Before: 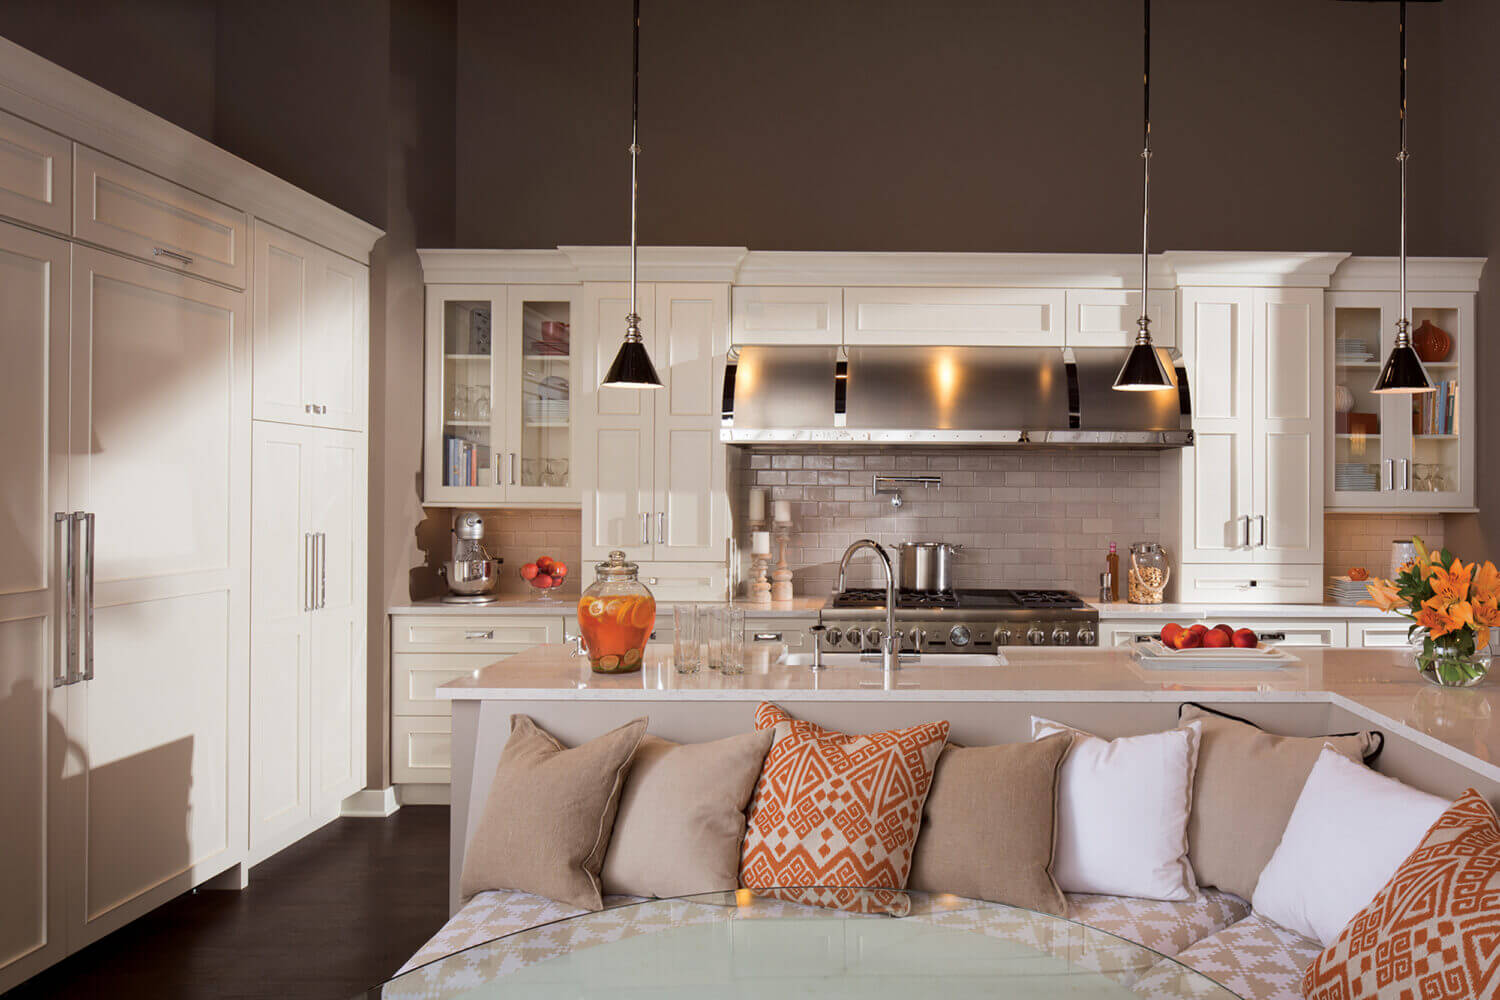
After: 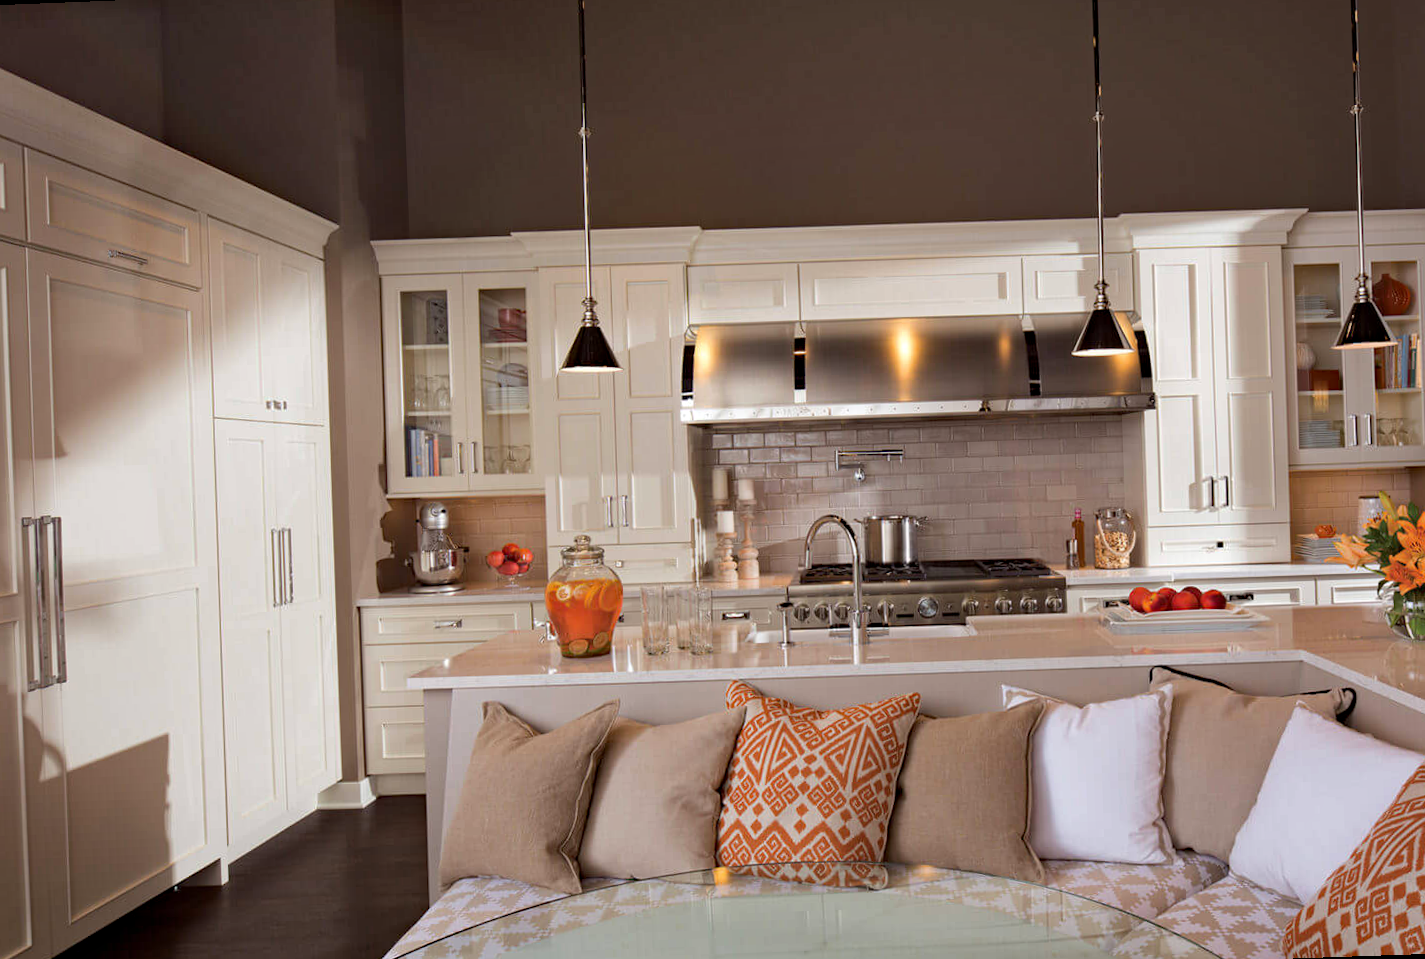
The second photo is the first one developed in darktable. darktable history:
haze removal: compatibility mode true, adaptive false
shadows and highlights: shadows 37.27, highlights -28.18, soften with gaussian
rotate and perspective: rotation -2.12°, lens shift (vertical) 0.009, lens shift (horizontal) -0.008, automatic cropping original format, crop left 0.036, crop right 0.964, crop top 0.05, crop bottom 0.959
